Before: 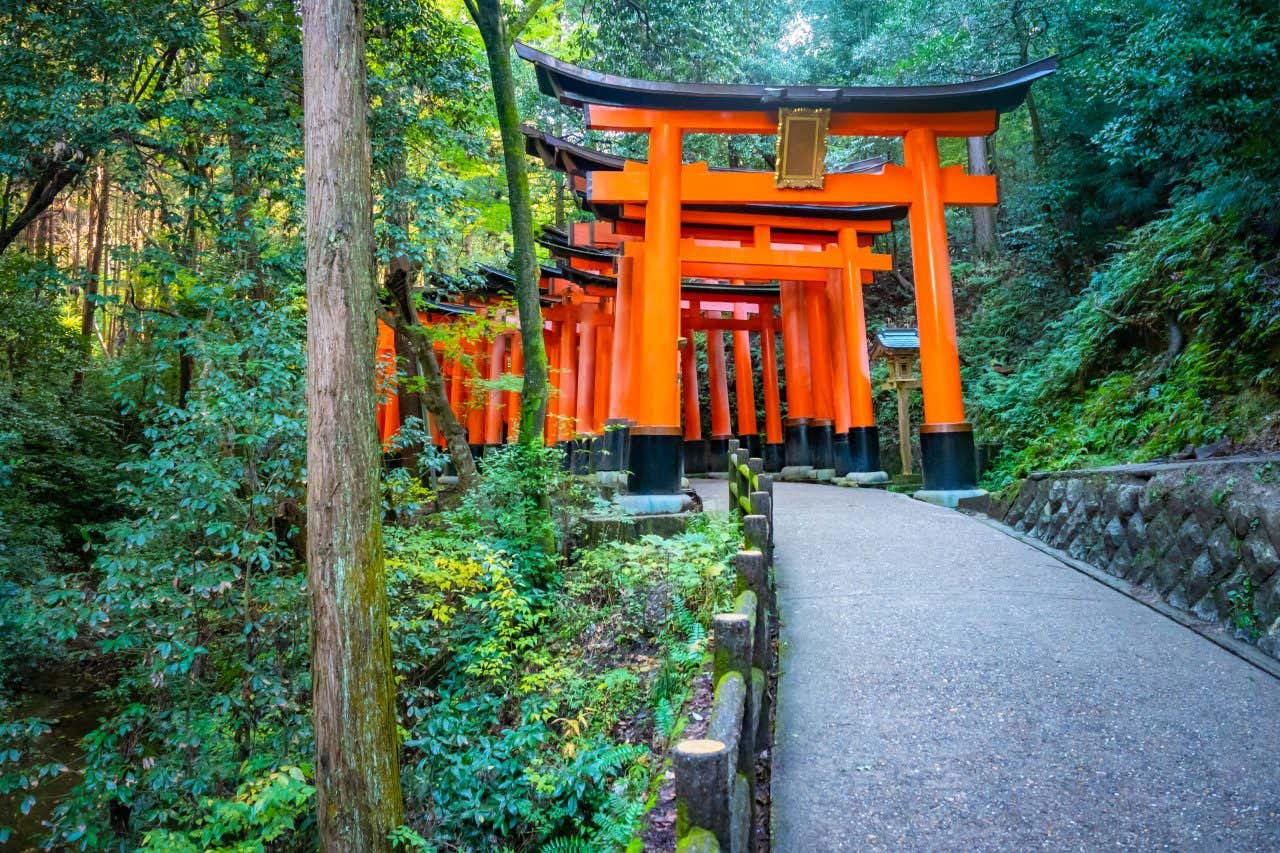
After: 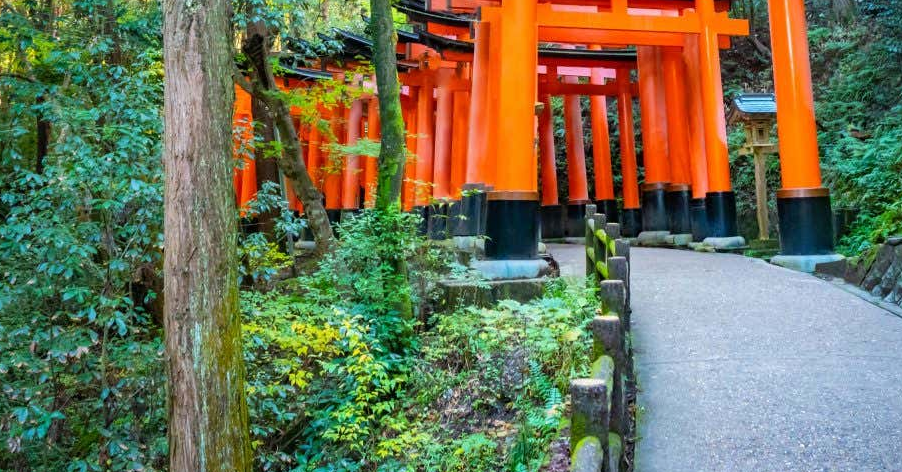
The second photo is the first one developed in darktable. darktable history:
tone equalizer: edges refinement/feathering 500, mask exposure compensation -1.57 EV, preserve details no
crop: left 11.172%, top 27.58%, right 18.285%, bottom 17.039%
